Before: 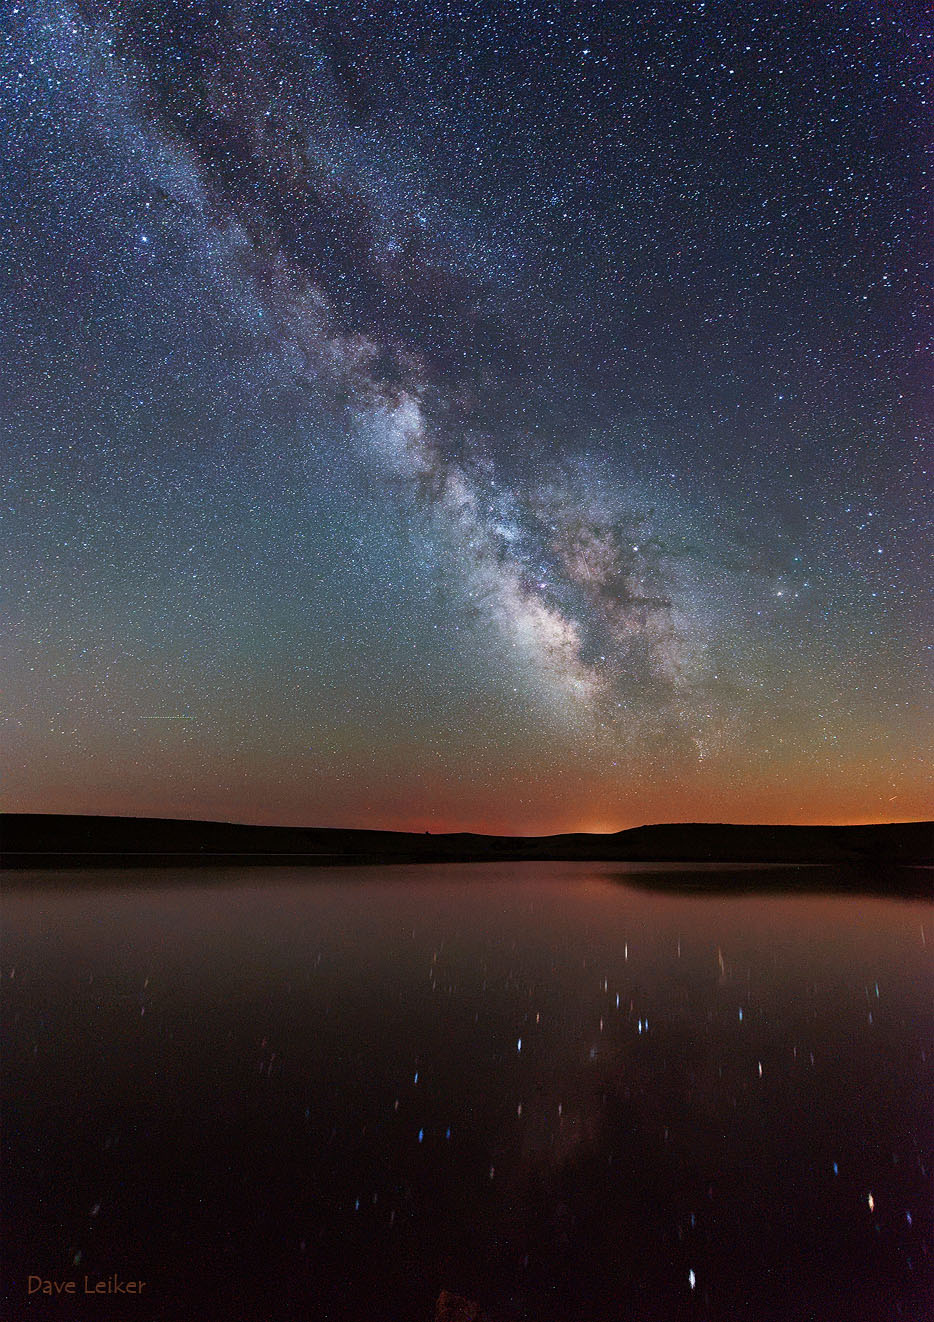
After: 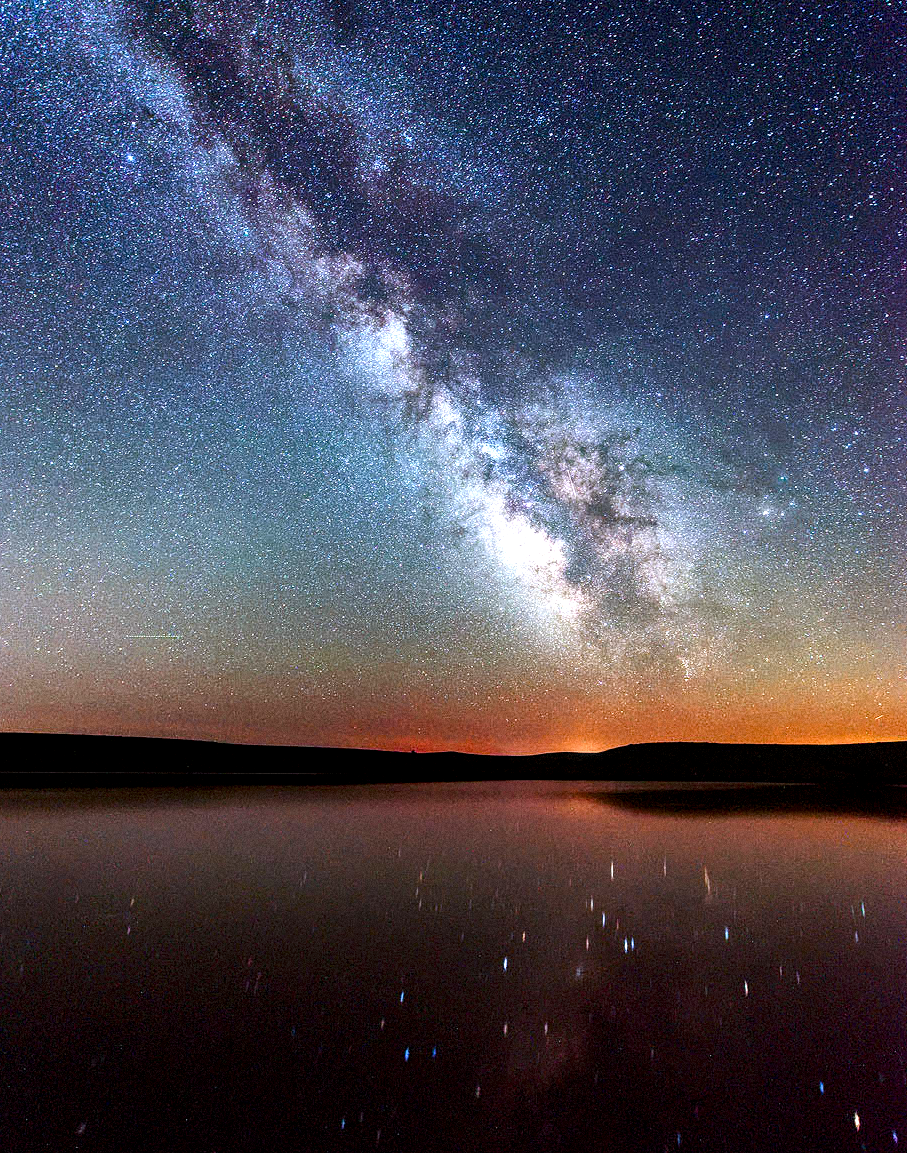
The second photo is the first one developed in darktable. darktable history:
exposure: black level correction 0.001, exposure 0.5 EV, compensate exposure bias true, compensate highlight preservation false
color balance rgb: perceptual saturation grading › global saturation 35%, perceptual saturation grading › highlights -25%, perceptual saturation grading › shadows 50%
crop: left 1.507%, top 6.147%, right 1.379%, bottom 6.637%
color calibration: x 0.355, y 0.367, temperature 4700.38 K
grain: mid-tones bias 0%
color balance: contrast -15%
local contrast: detail 150%
tone equalizer: -8 EV -1.08 EV, -7 EV -1.01 EV, -6 EV -0.867 EV, -5 EV -0.578 EV, -3 EV 0.578 EV, -2 EV 0.867 EV, -1 EV 1.01 EV, +0 EV 1.08 EV, edges refinement/feathering 500, mask exposure compensation -1.57 EV, preserve details no
